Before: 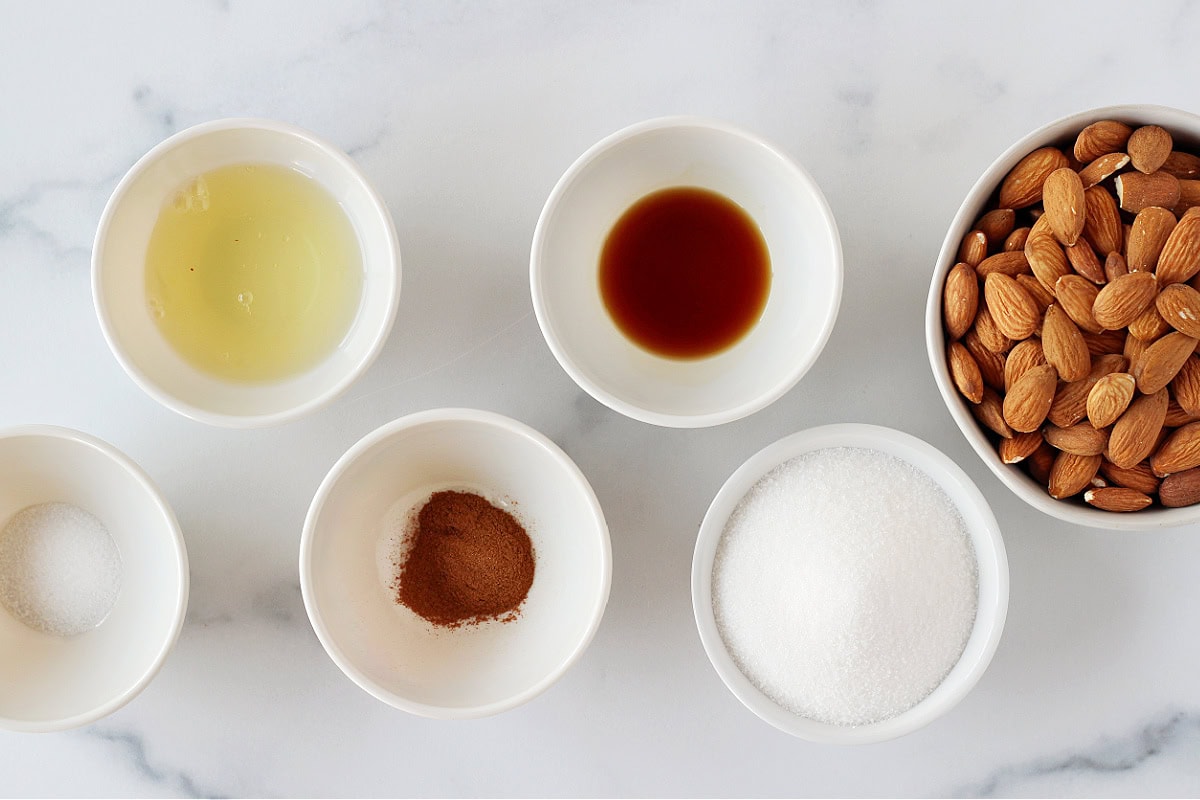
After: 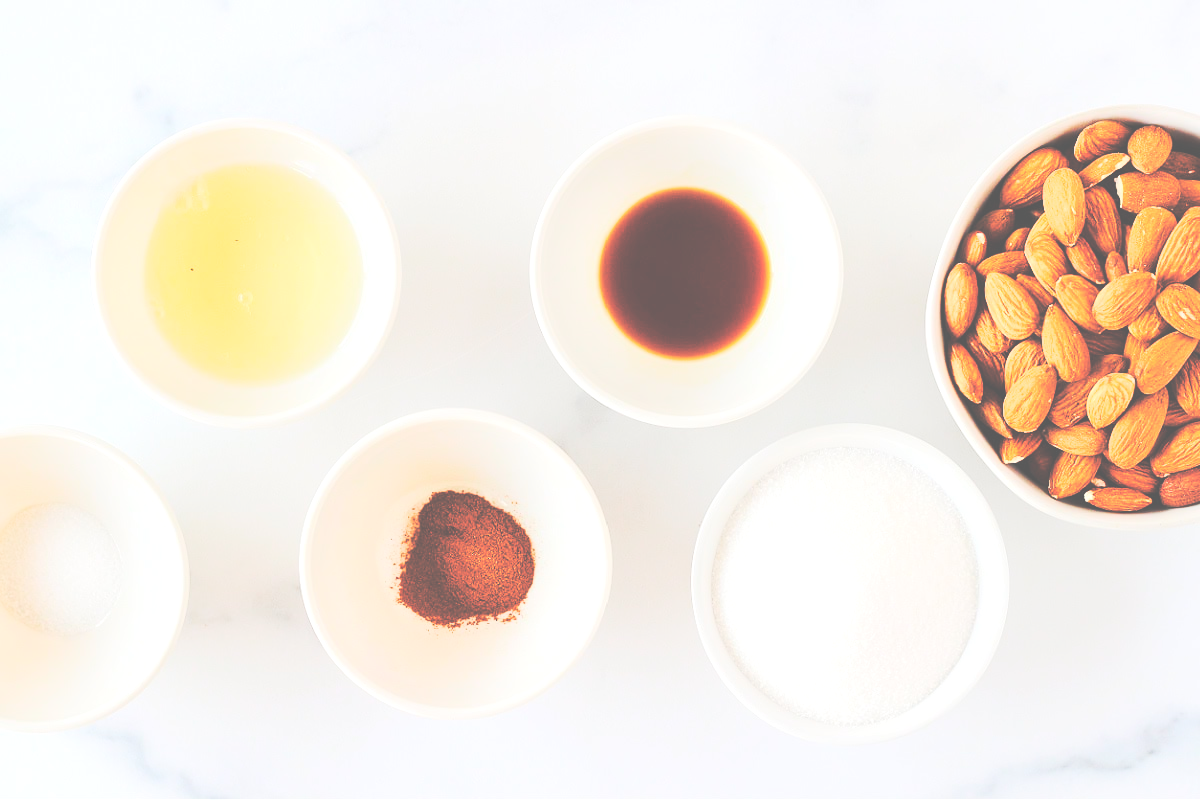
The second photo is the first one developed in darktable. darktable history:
white balance: emerald 1
color balance rgb: perceptual saturation grading › global saturation 20%, perceptual saturation grading › highlights -25%, perceptual saturation grading › shadows 50%
base curve: curves: ch0 [(0, 0.024) (0.055, 0.065) (0.121, 0.166) (0.236, 0.319) (0.693, 0.726) (1, 1)], preserve colors none
tone equalizer: -8 EV -0.417 EV, -7 EV -0.389 EV, -6 EV -0.333 EV, -5 EV -0.222 EV, -3 EV 0.222 EV, -2 EV 0.333 EV, -1 EV 0.389 EV, +0 EV 0.417 EV, edges refinement/feathering 500, mask exposure compensation -1.57 EV, preserve details no
tone curve: curves: ch0 [(0, 0) (0.169, 0.367) (0.635, 0.859) (1, 1)], color space Lab, independent channels, preserve colors none
